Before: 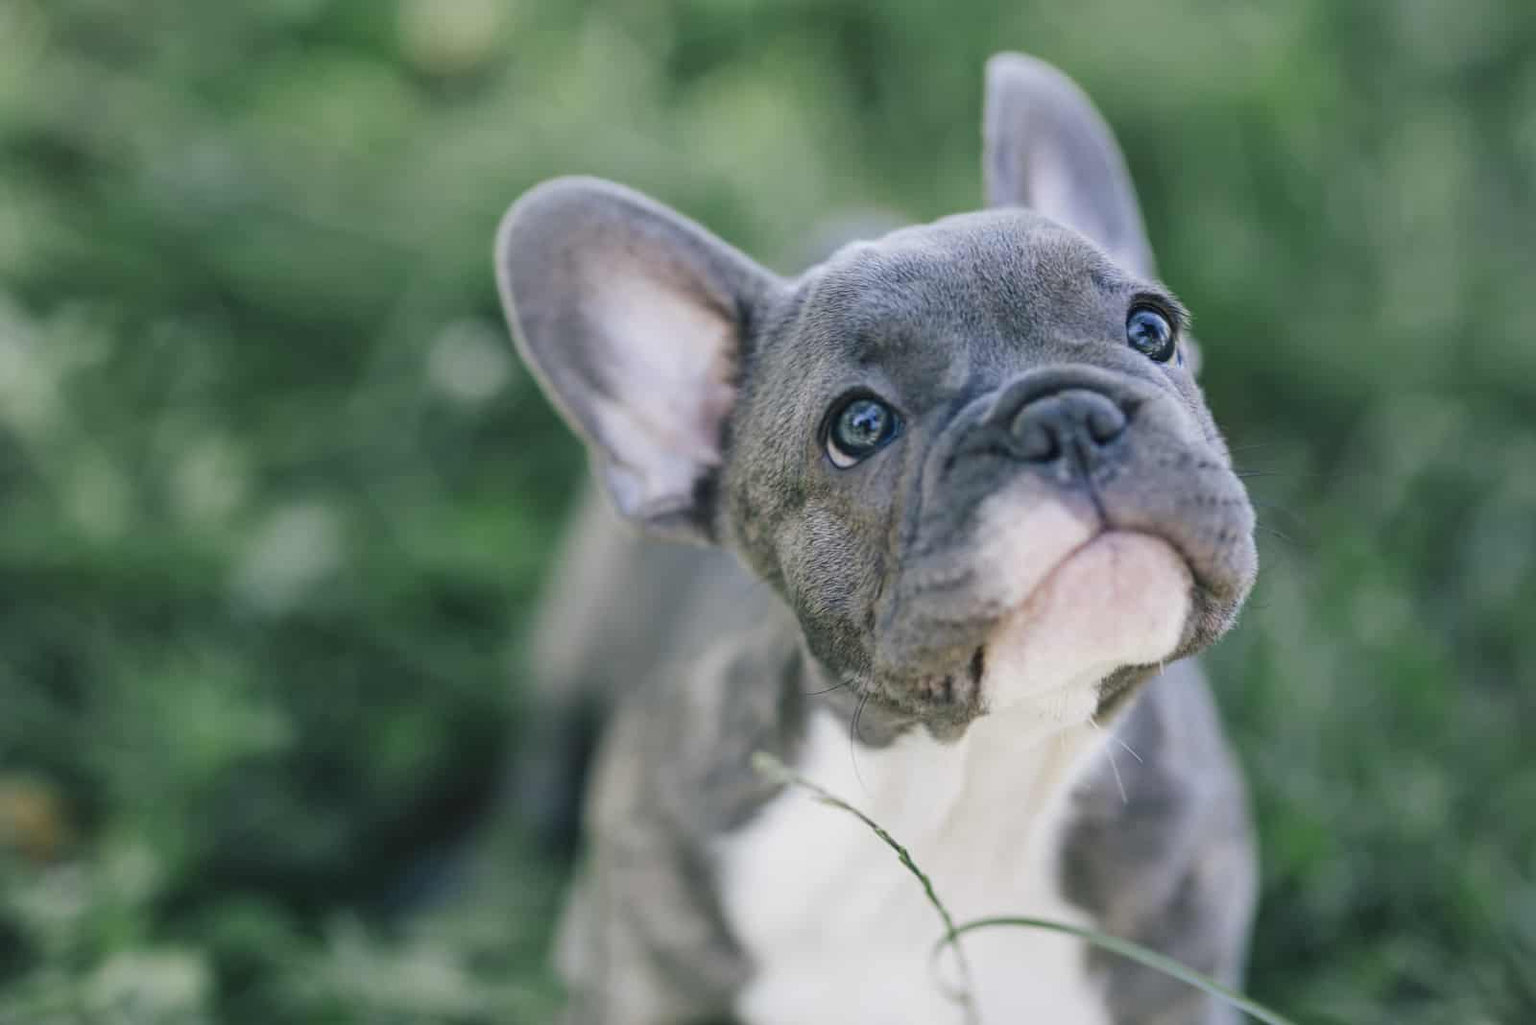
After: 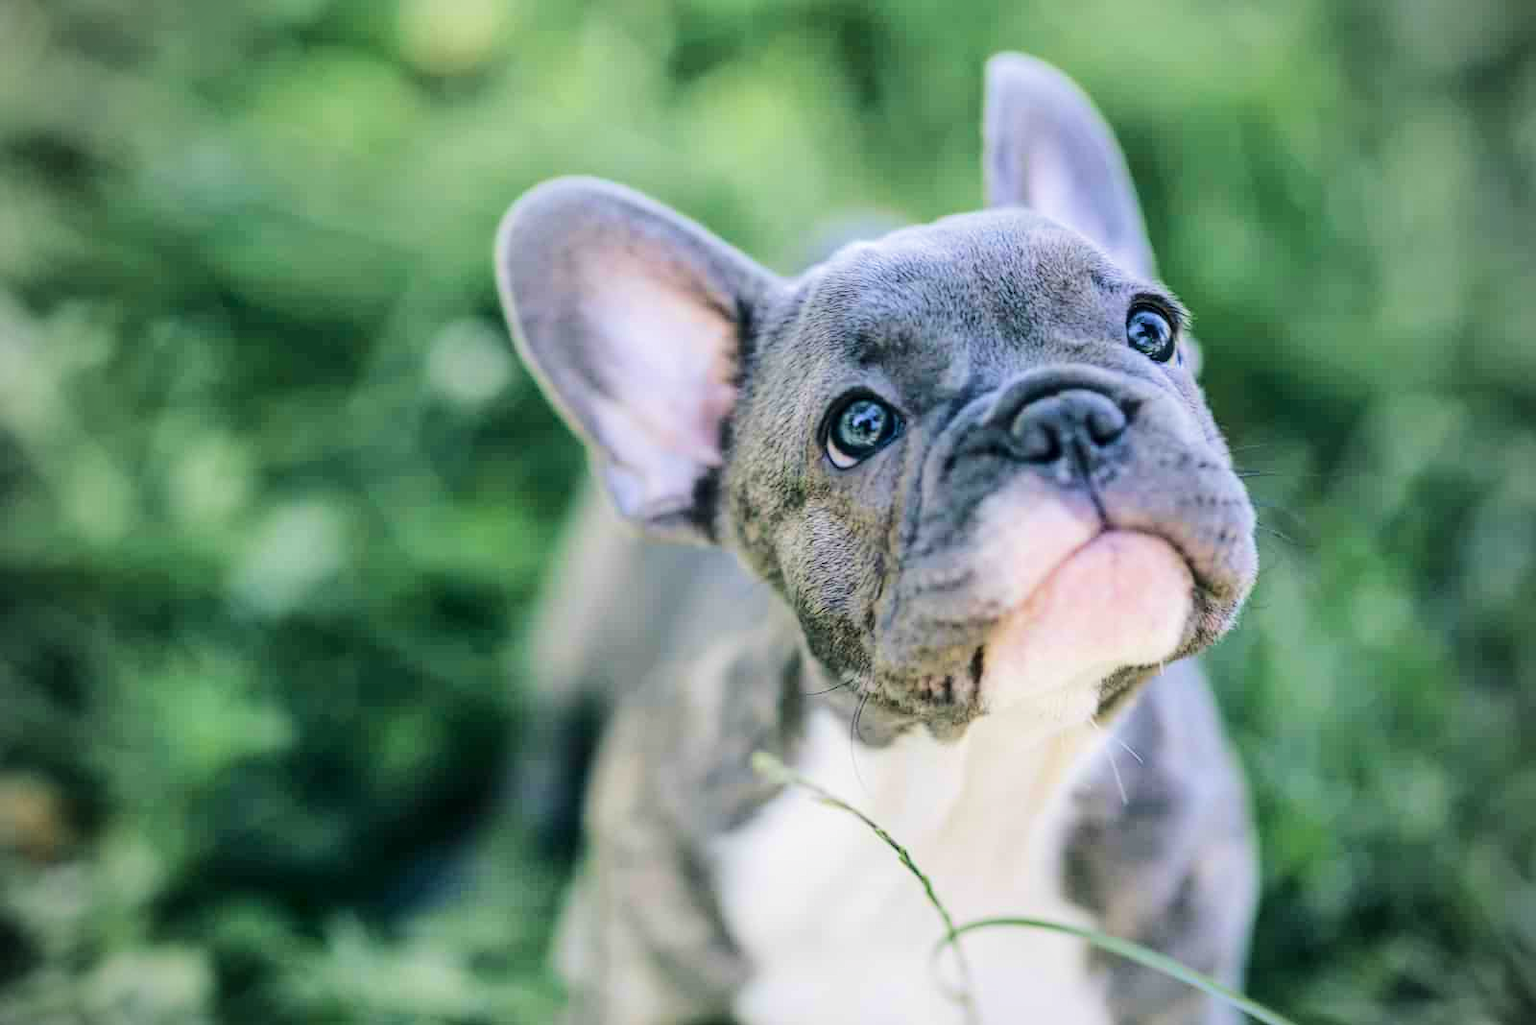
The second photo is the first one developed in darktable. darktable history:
local contrast: on, module defaults
velvia: strength 66.54%, mid-tones bias 0.979
tone curve: curves: ch0 [(0, 0) (0.003, 0.019) (0.011, 0.021) (0.025, 0.023) (0.044, 0.026) (0.069, 0.037) (0.1, 0.059) (0.136, 0.088) (0.177, 0.138) (0.224, 0.199) (0.277, 0.279) (0.335, 0.376) (0.399, 0.481) (0.468, 0.581) (0.543, 0.658) (0.623, 0.735) (0.709, 0.8) (0.801, 0.861) (0.898, 0.928) (1, 1)], color space Lab, independent channels, preserve colors none
vignetting: on, module defaults
